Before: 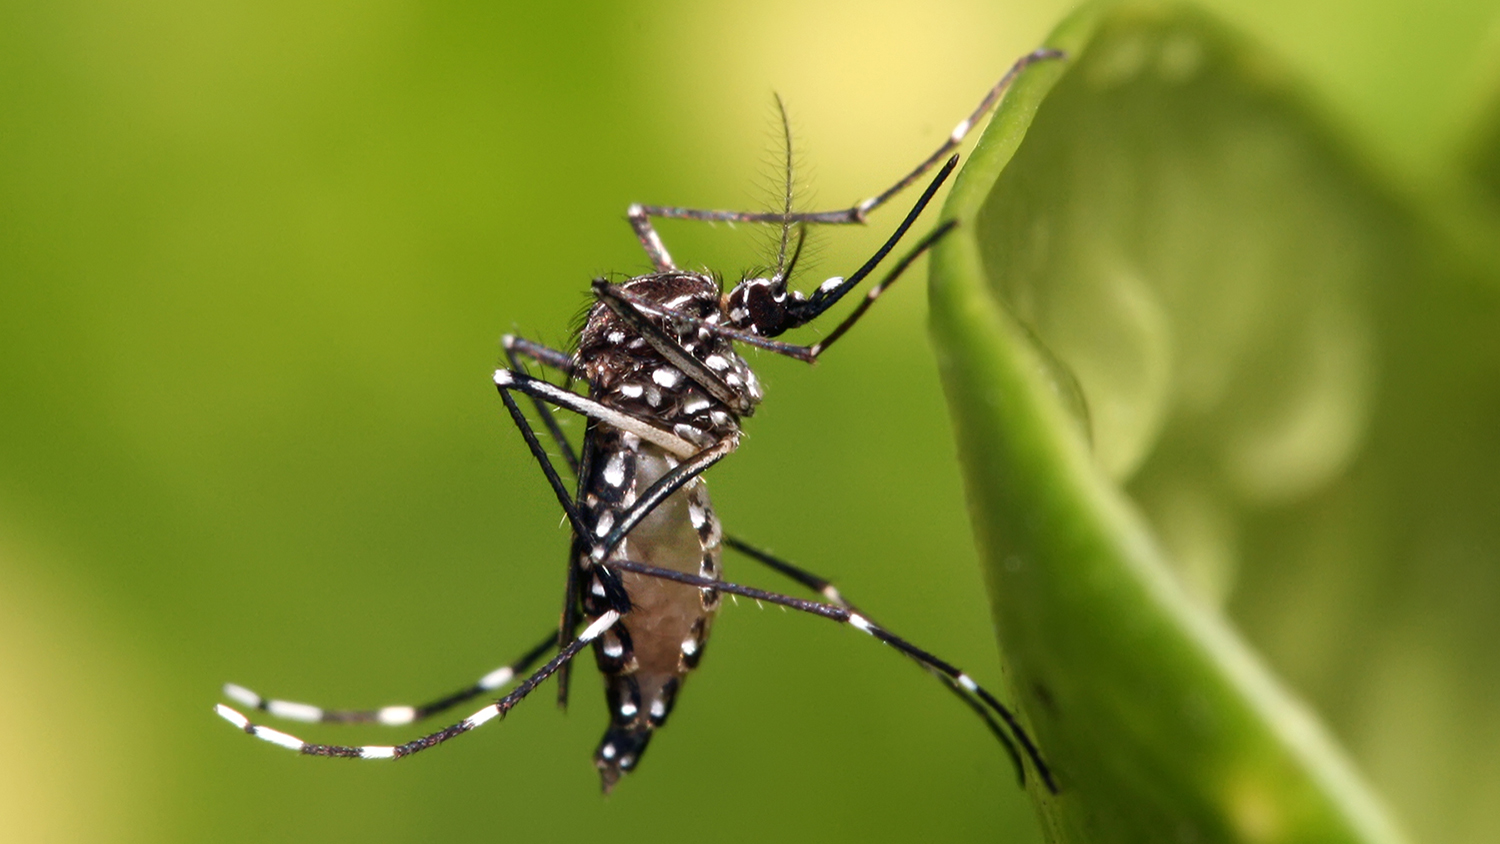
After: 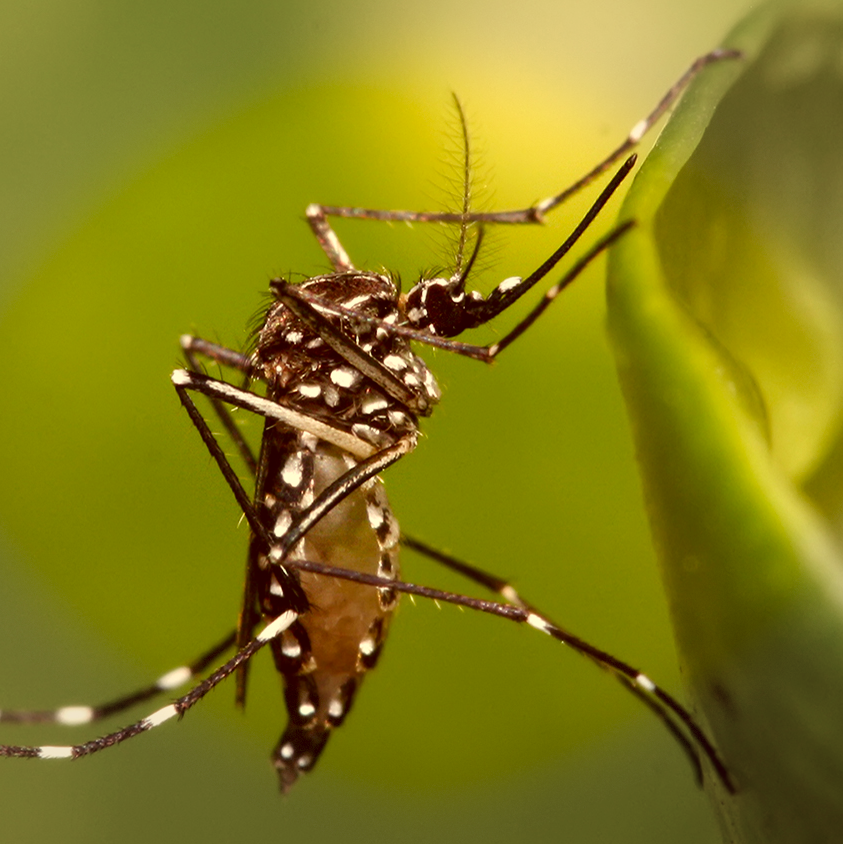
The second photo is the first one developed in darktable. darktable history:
rotate and perspective: crop left 0, crop top 0
crop: left 21.496%, right 22.254%
vignetting: fall-off start 91%, fall-off radius 39.39%, brightness -0.182, saturation -0.3, width/height ratio 1.219, shape 1.3, dithering 8-bit output, unbound false
color correction: highlights a* 1.12, highlights b* 24.26, shadows a* 15.58, shadows b* 24.26
